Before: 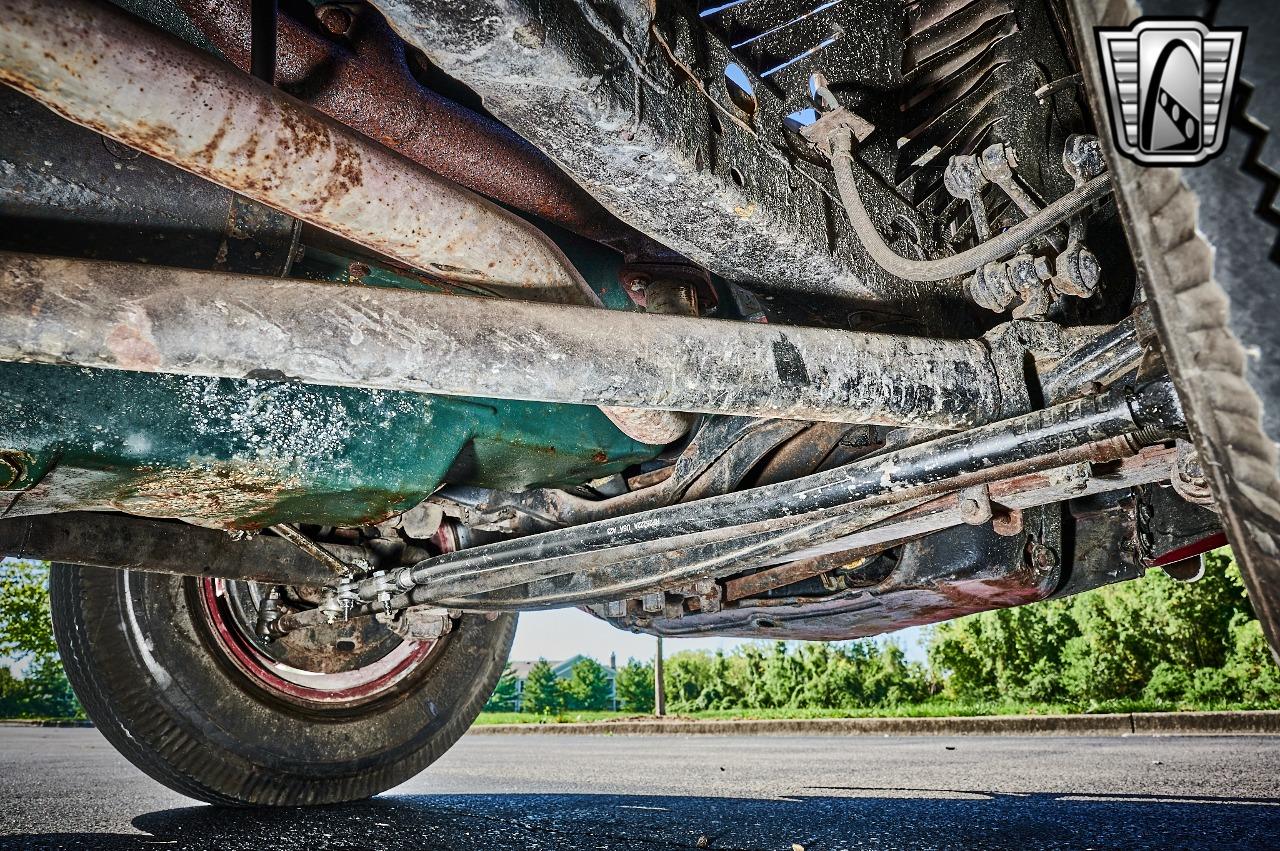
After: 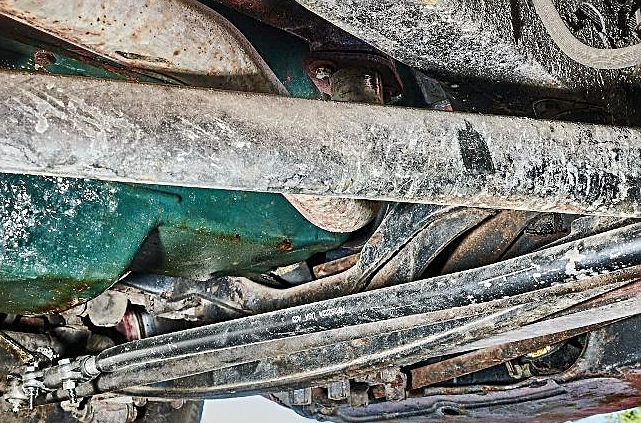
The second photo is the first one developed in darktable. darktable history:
sharpen: on, module defaults
crop: left 24.634%, top 24.968%, right 25.256%, bottom 25.254%
levels: mode automatic
